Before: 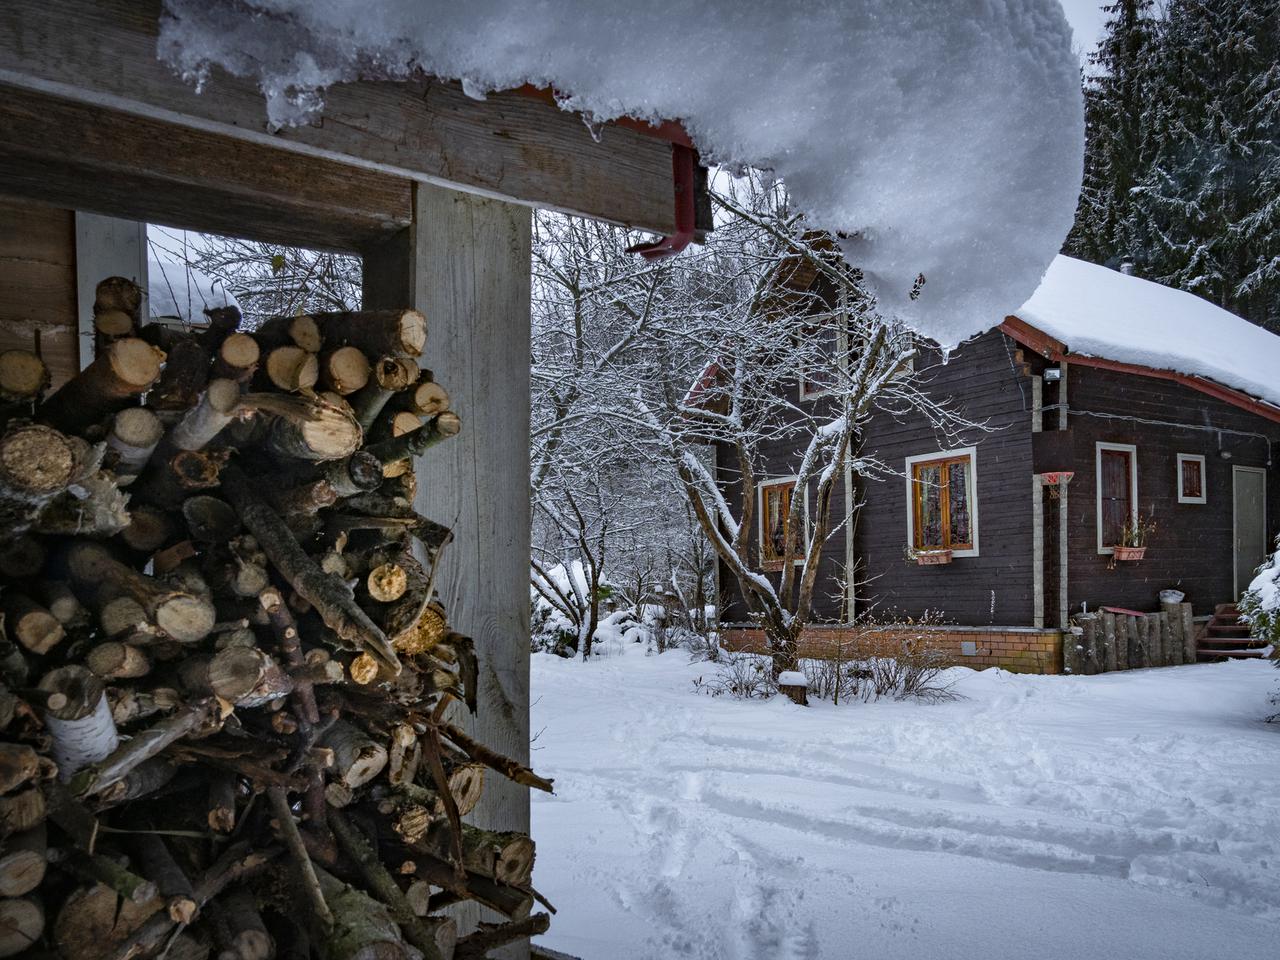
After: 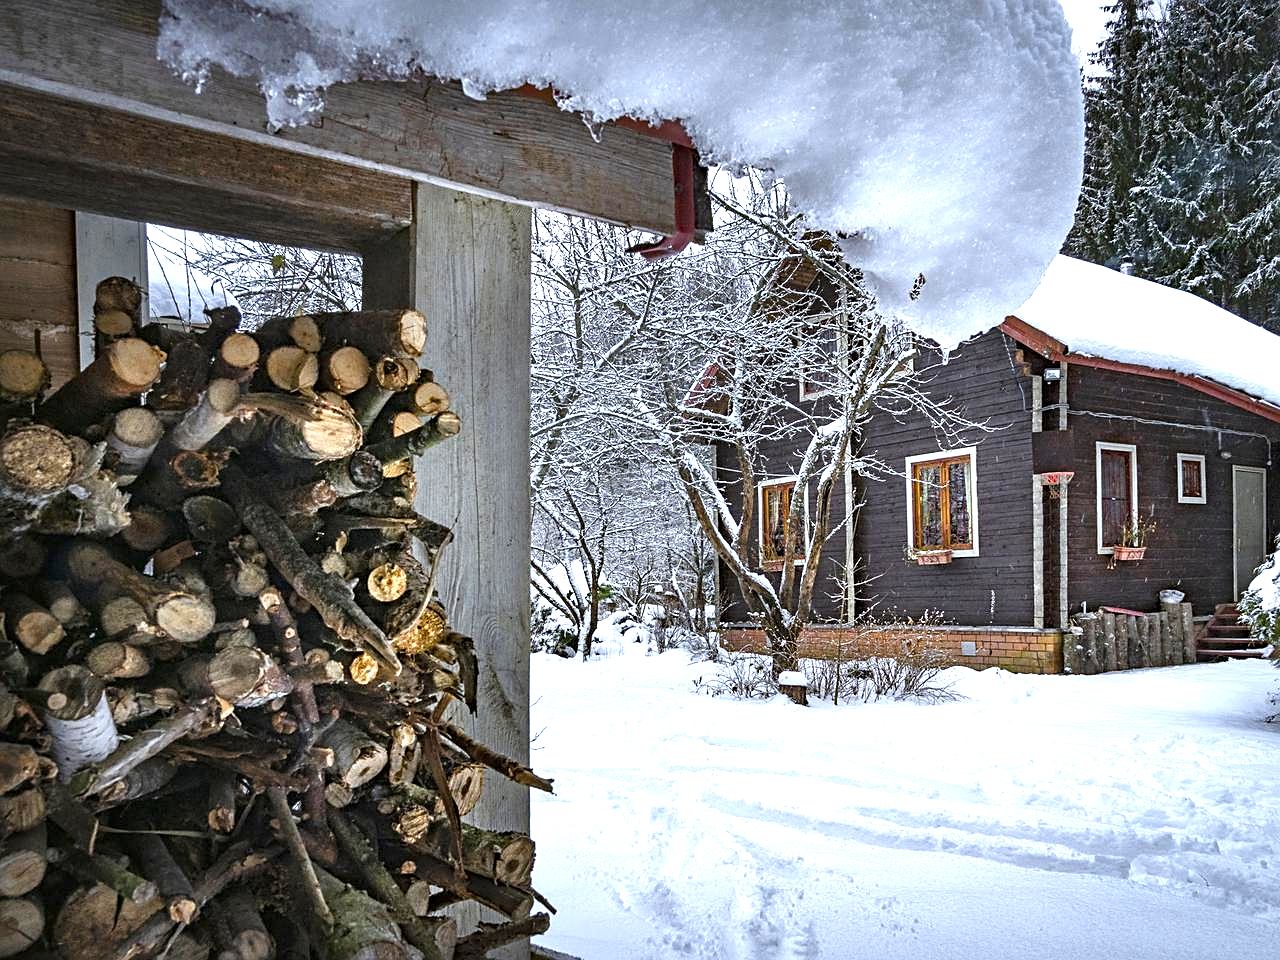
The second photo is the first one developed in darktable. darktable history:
sharpen: on, module defaults
levels: mode automatic, black 0.023%, white 99.97%, levels [0.062, 0.494, 0.925]
exposure: black level correction 0, exposure 1.2 EV, compensate exposure bias true, compensate highlight preservation false
